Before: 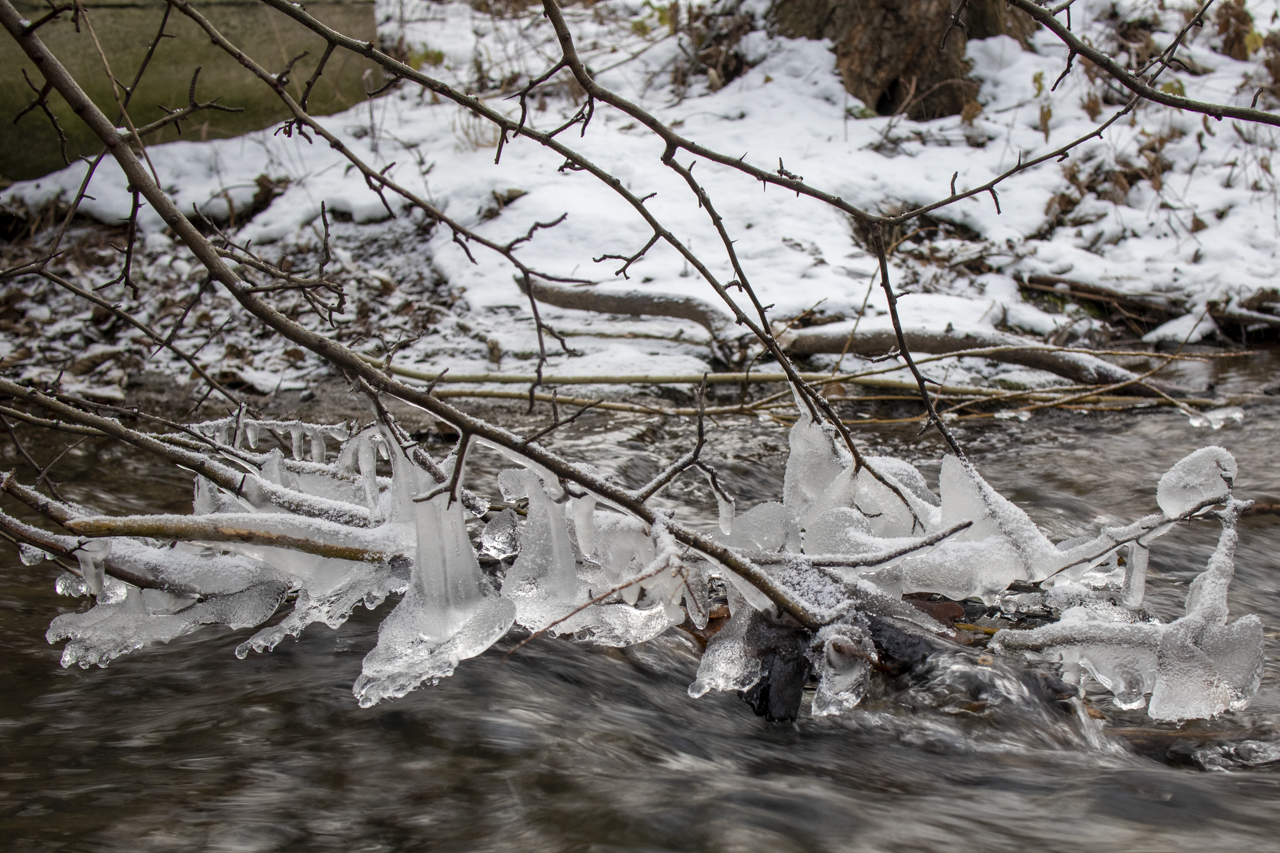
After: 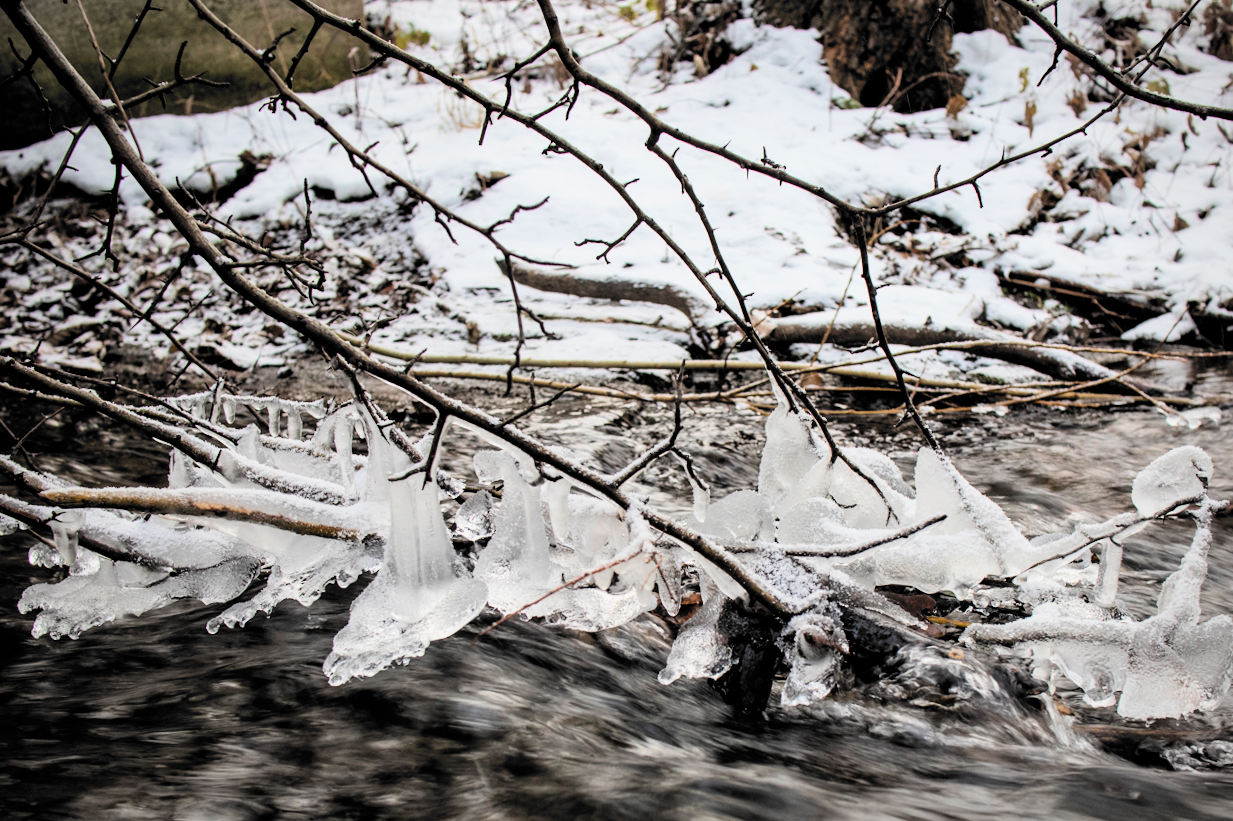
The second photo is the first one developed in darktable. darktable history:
filmic rgb: black relative exposure -5.12 EV, white relative exposure 3.99 EV, hardness 2.9, contrast 1.4, highlights saturation mix -29.33%, color science v6 (2022)
exposure: black level correction 0, exposure 0.698 EV, compensate highlight preservation false
vignetting: fall-off start 85.24%, fall-off radius 80.01%, brightness -0.446, saturation -0.688, width/height ratio 1.214
crop and rotate: angle -1.46°
